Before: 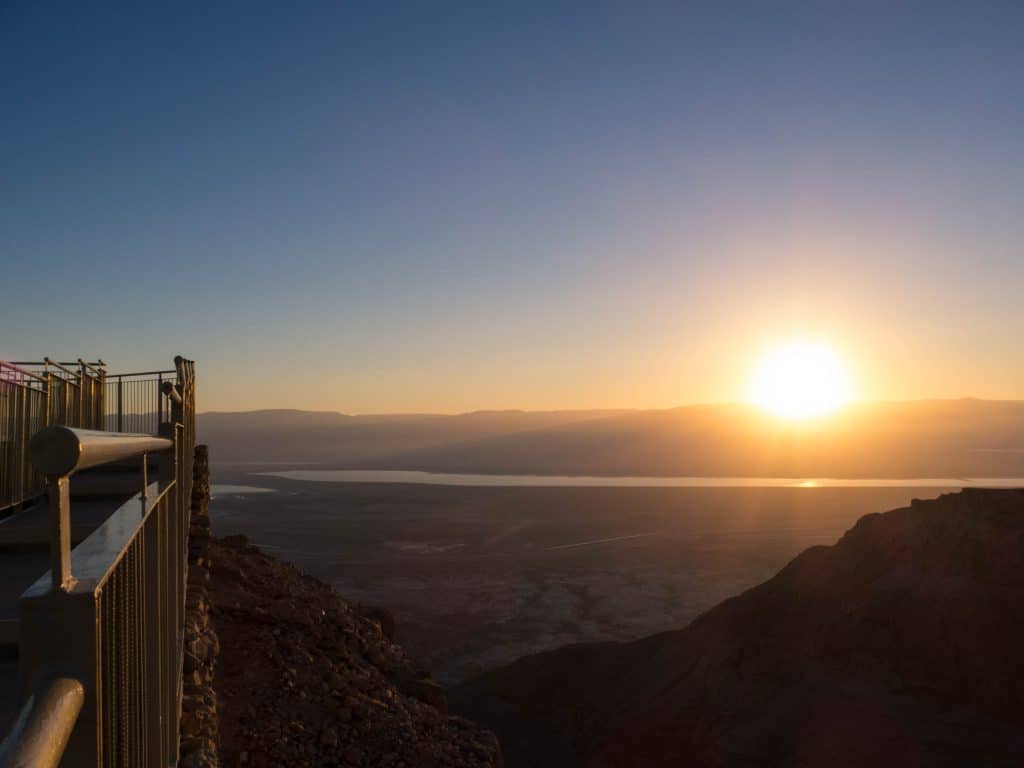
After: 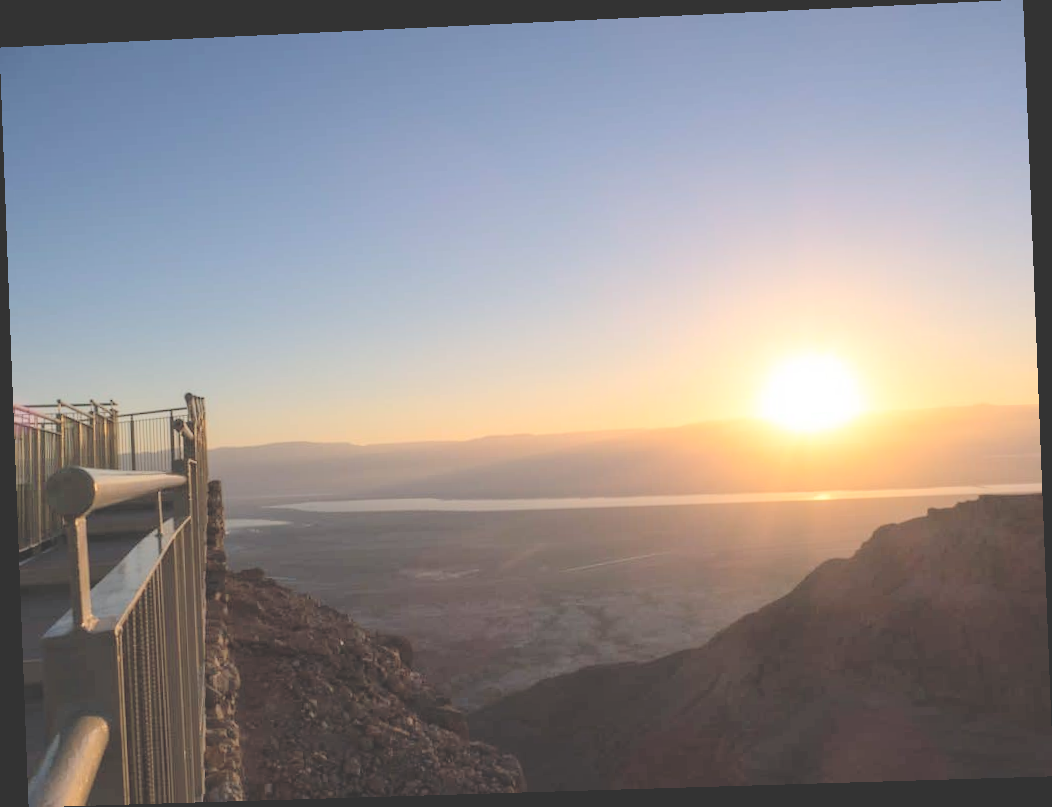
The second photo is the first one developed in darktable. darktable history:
contrast brightness saturation: contrast -0.15, brightness 0.05, saturation -0.12
rotate and perspective: rotation -2.22°, lens shift (horizontal) -0.022, automatic cropping off
global tonemap: drago (0.7, 100)
